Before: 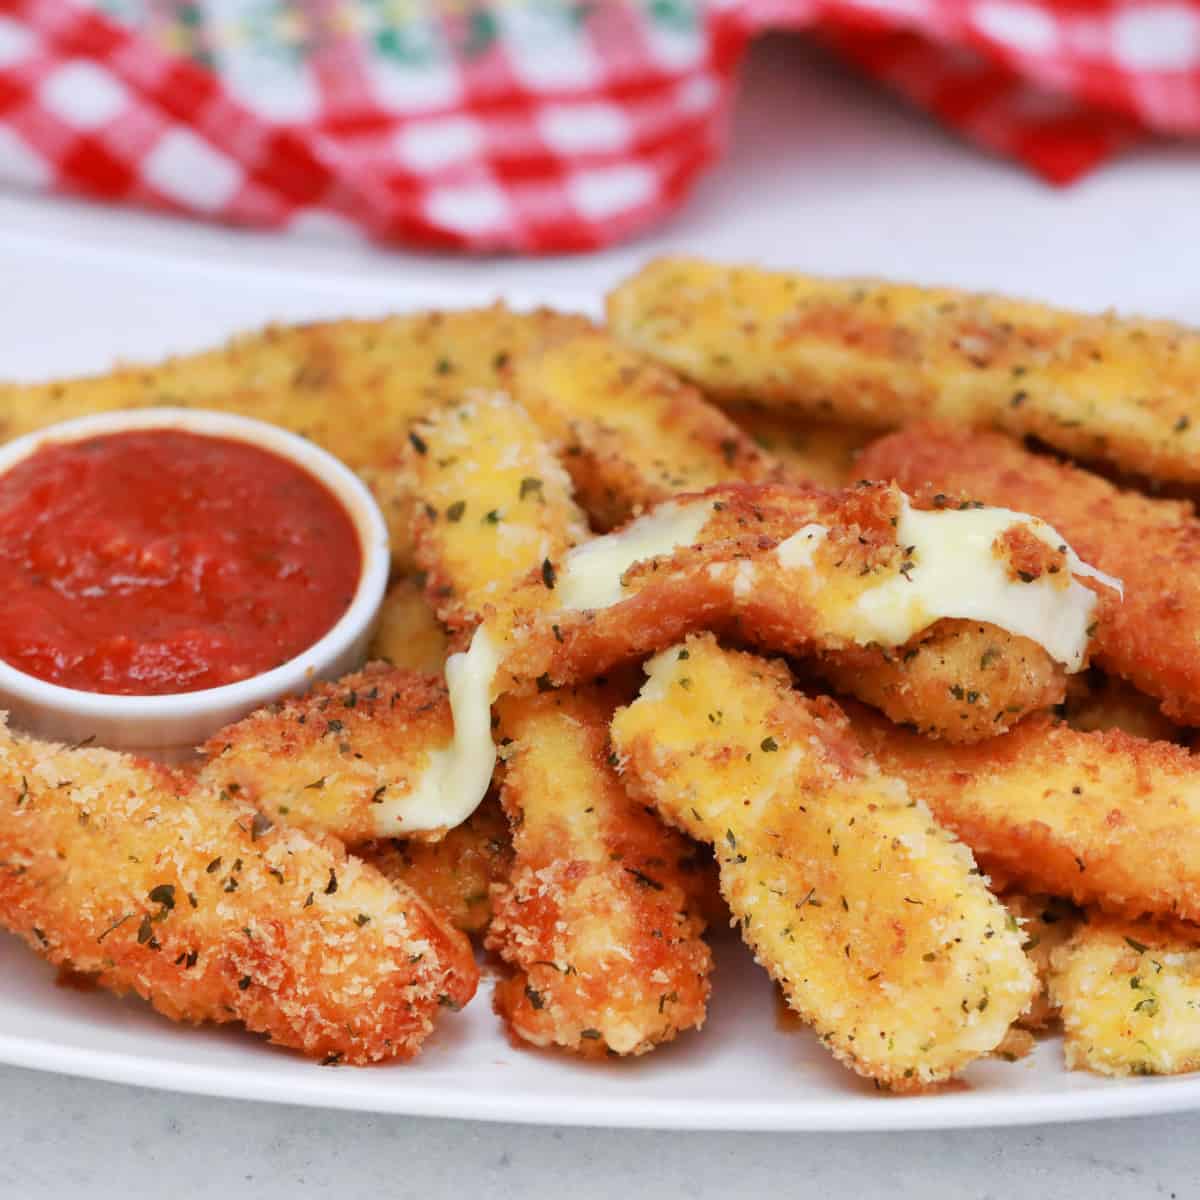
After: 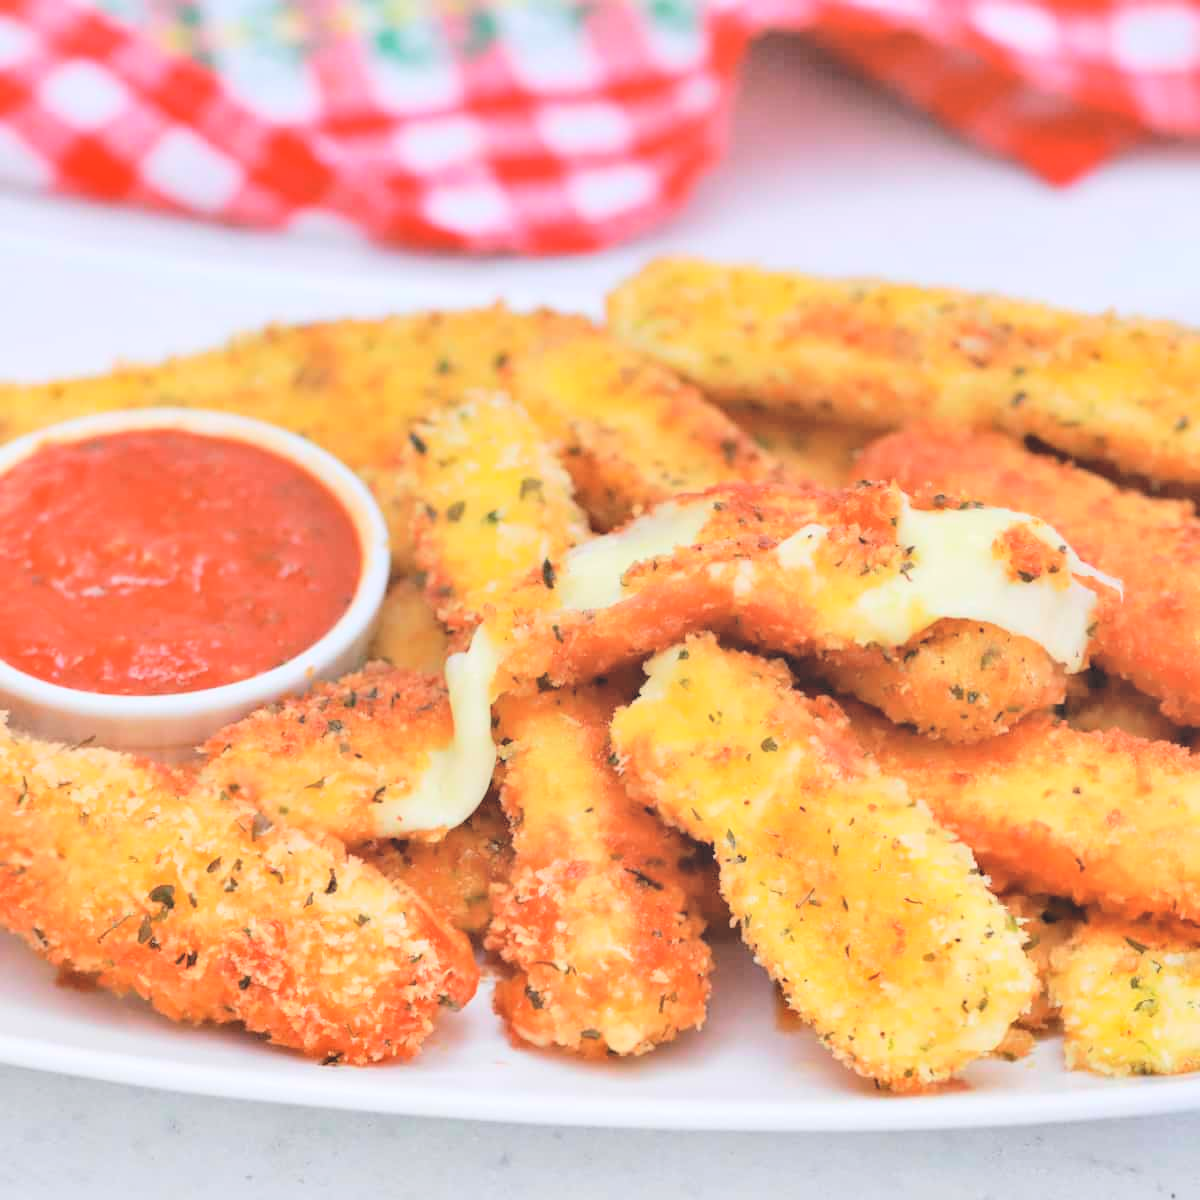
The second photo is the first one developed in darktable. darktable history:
contrast brightness saturation: brightness 1
shadows and highlights: low approximation 0.01, soften with gaussian
